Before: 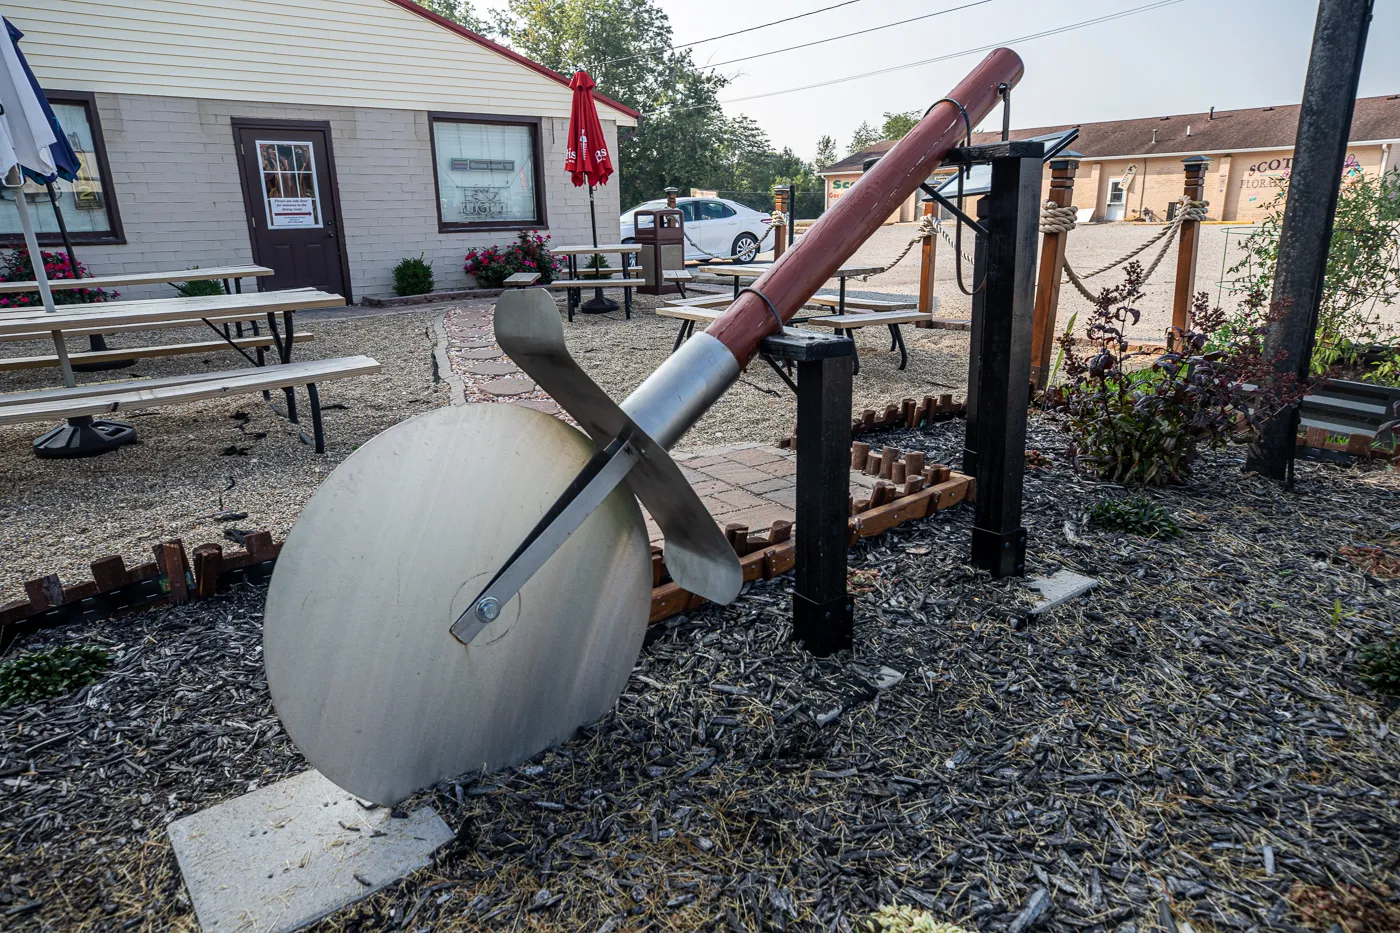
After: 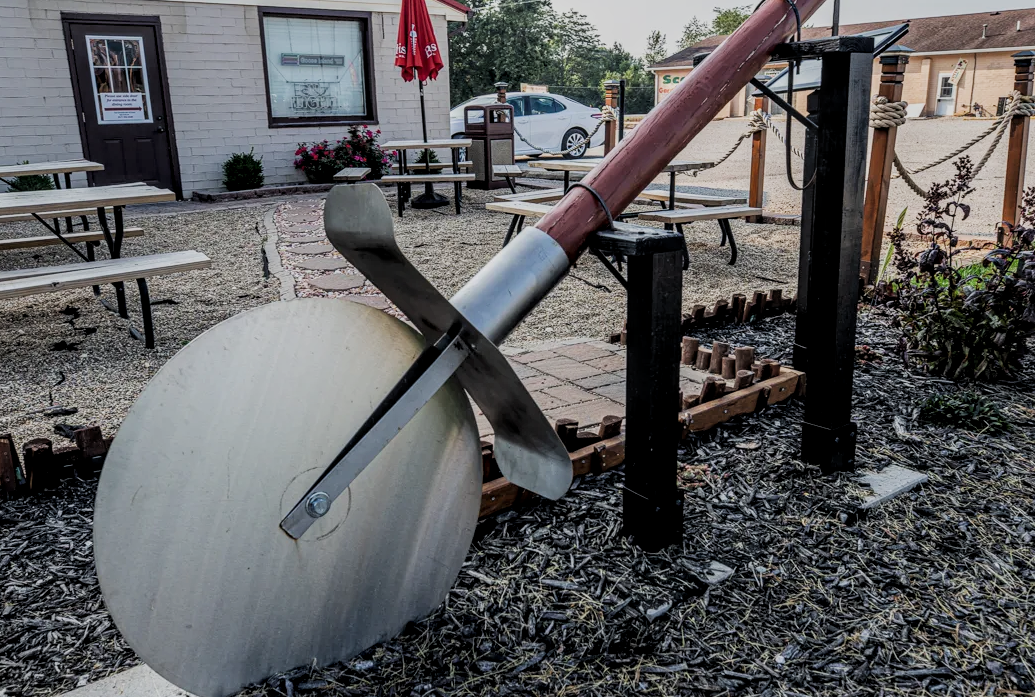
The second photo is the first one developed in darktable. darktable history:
local contrast: detail 130%
contrast brightness saturation: contrast 0.046
filmic rgb: black relative exposure -7.65 EV, white relative exposure 4.56 EV, threshold 3.06 EV, hardness 3.61, color science v4 (2020), enable highlight reconstruction true
crop and rotate: left 12.177%, top 11.372%, right 13.825%, bottom 13.905%
